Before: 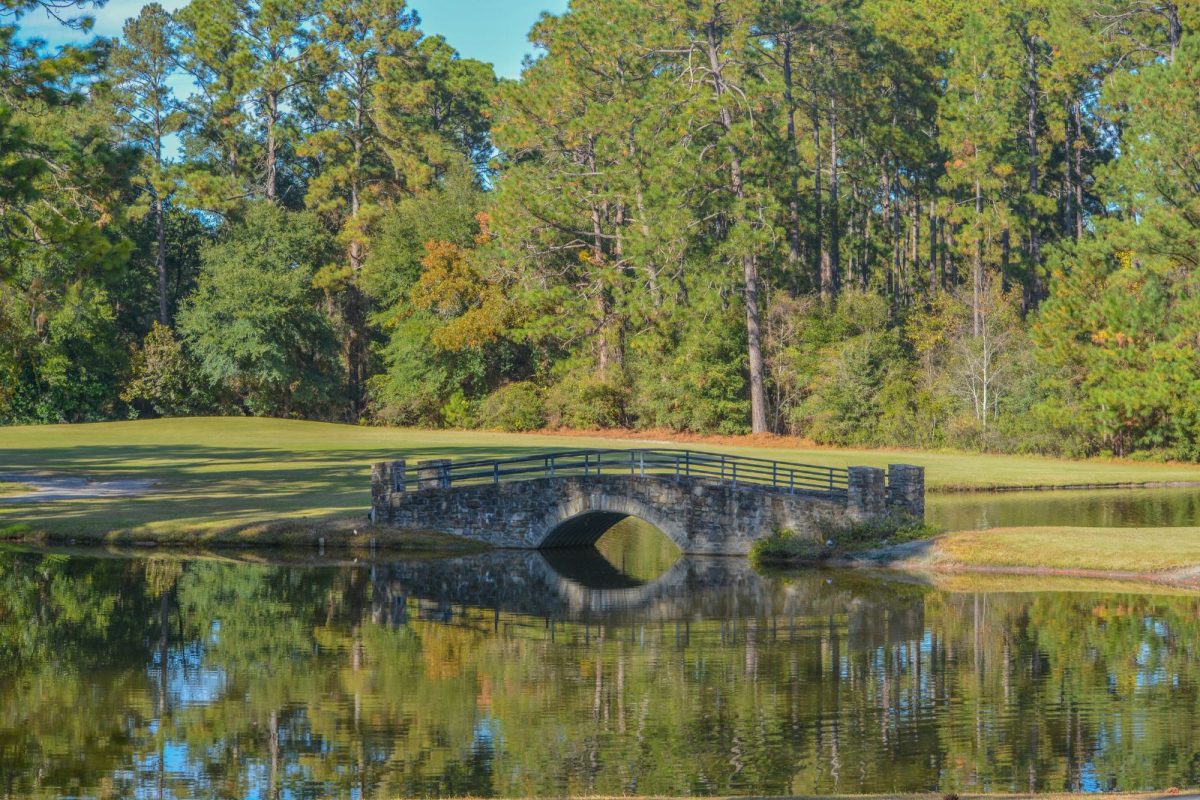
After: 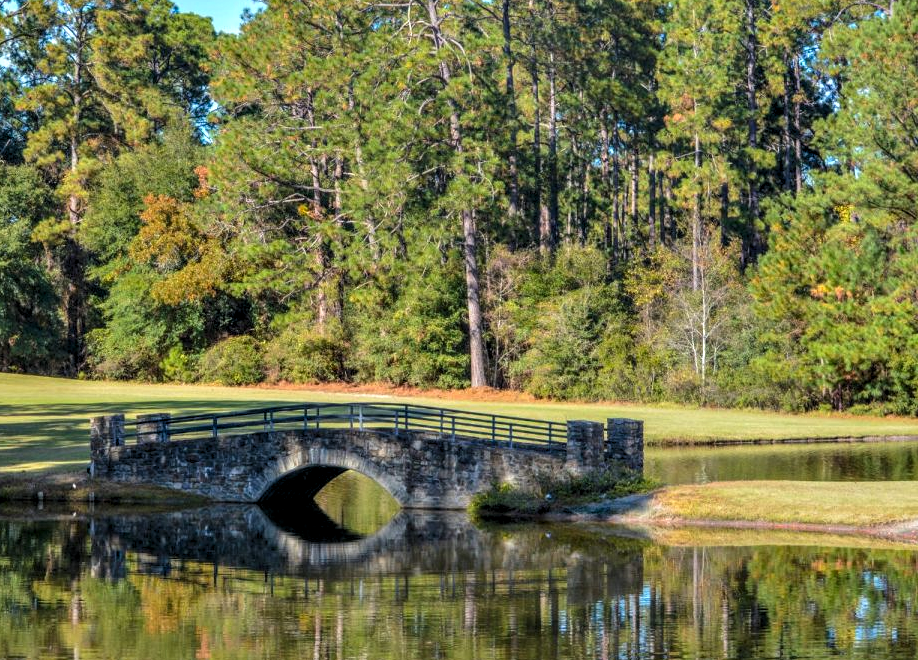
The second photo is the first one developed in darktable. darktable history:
crop: left 23.49%, top 5.854%, bottom 11.532%
contrast equalizer: y [[0.6 ×6], [0.55 ×6], [0 ×6], [0 ×6], [0 ×6]]
levels: levels [0.026, 0.507, 0.987]
